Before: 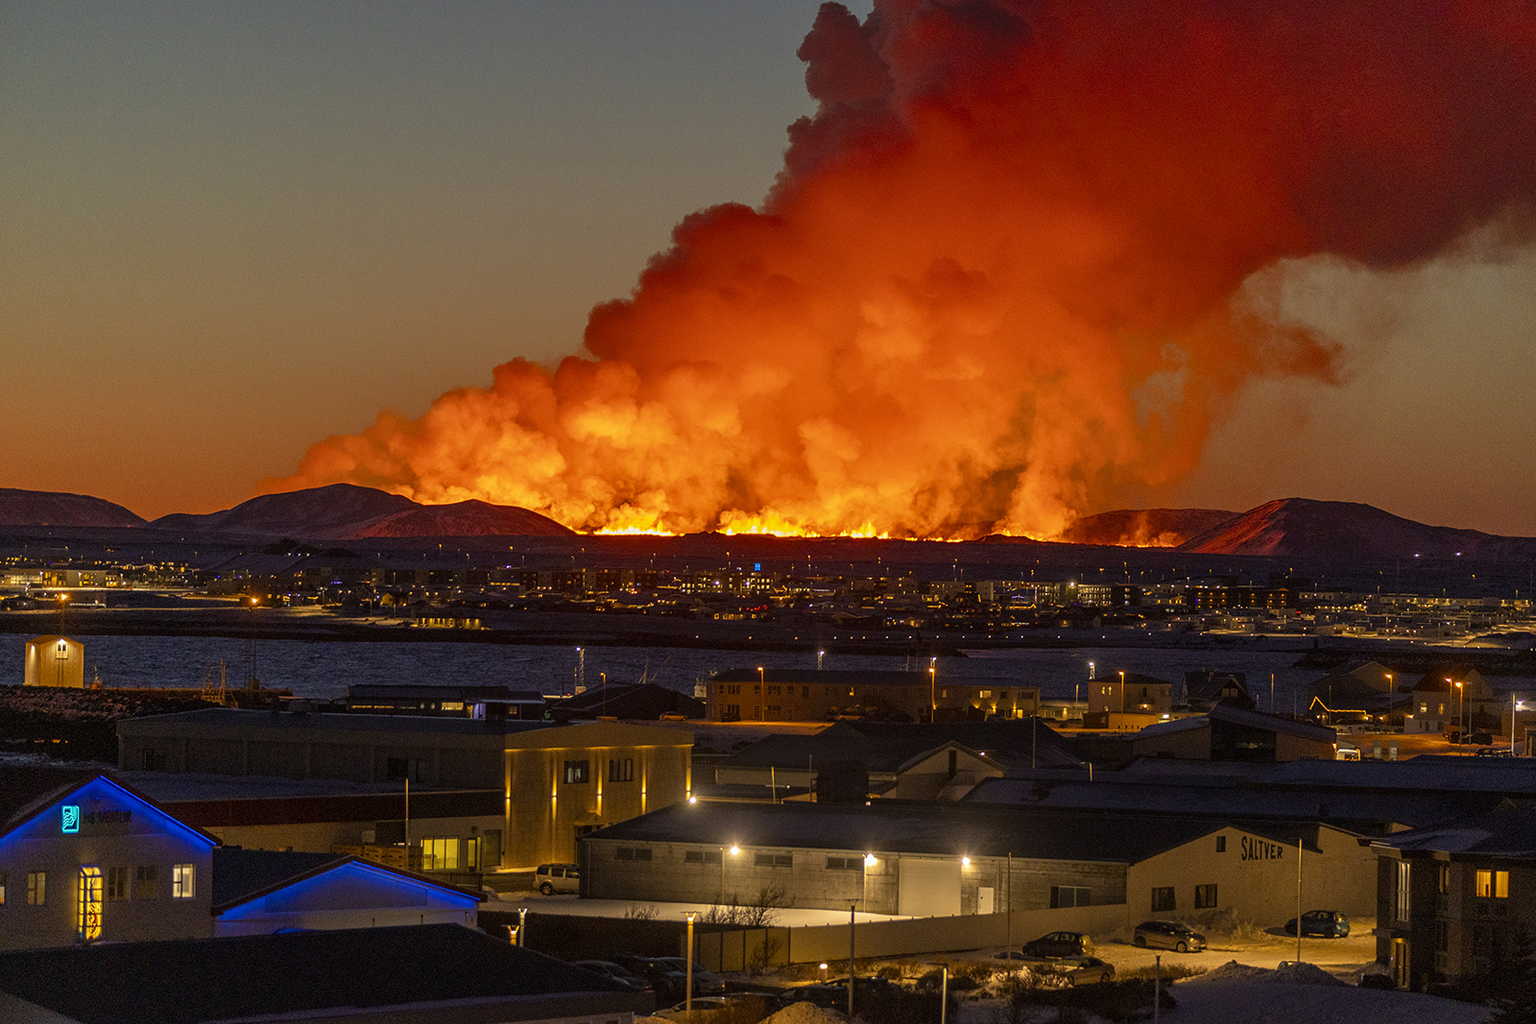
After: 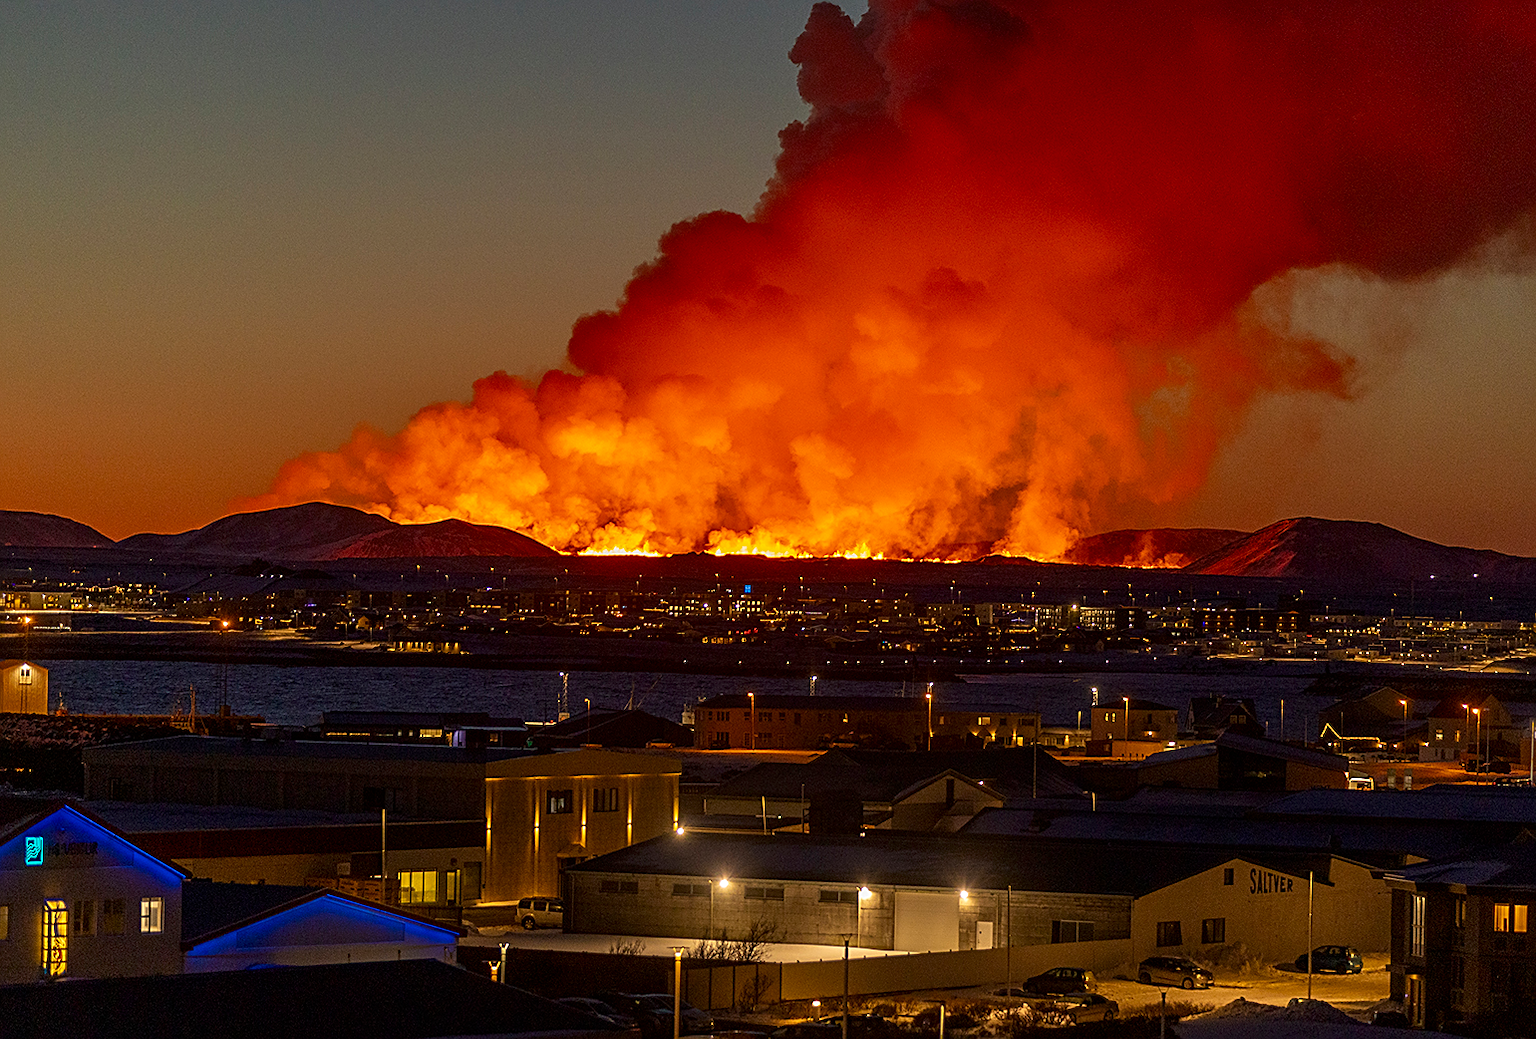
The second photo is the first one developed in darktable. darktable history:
crop and rotate: left 2.536%, right 1.107%, bottom 2.246%
sharpen: on, module defaults
contrast brightness saturation: brightness -0.09
